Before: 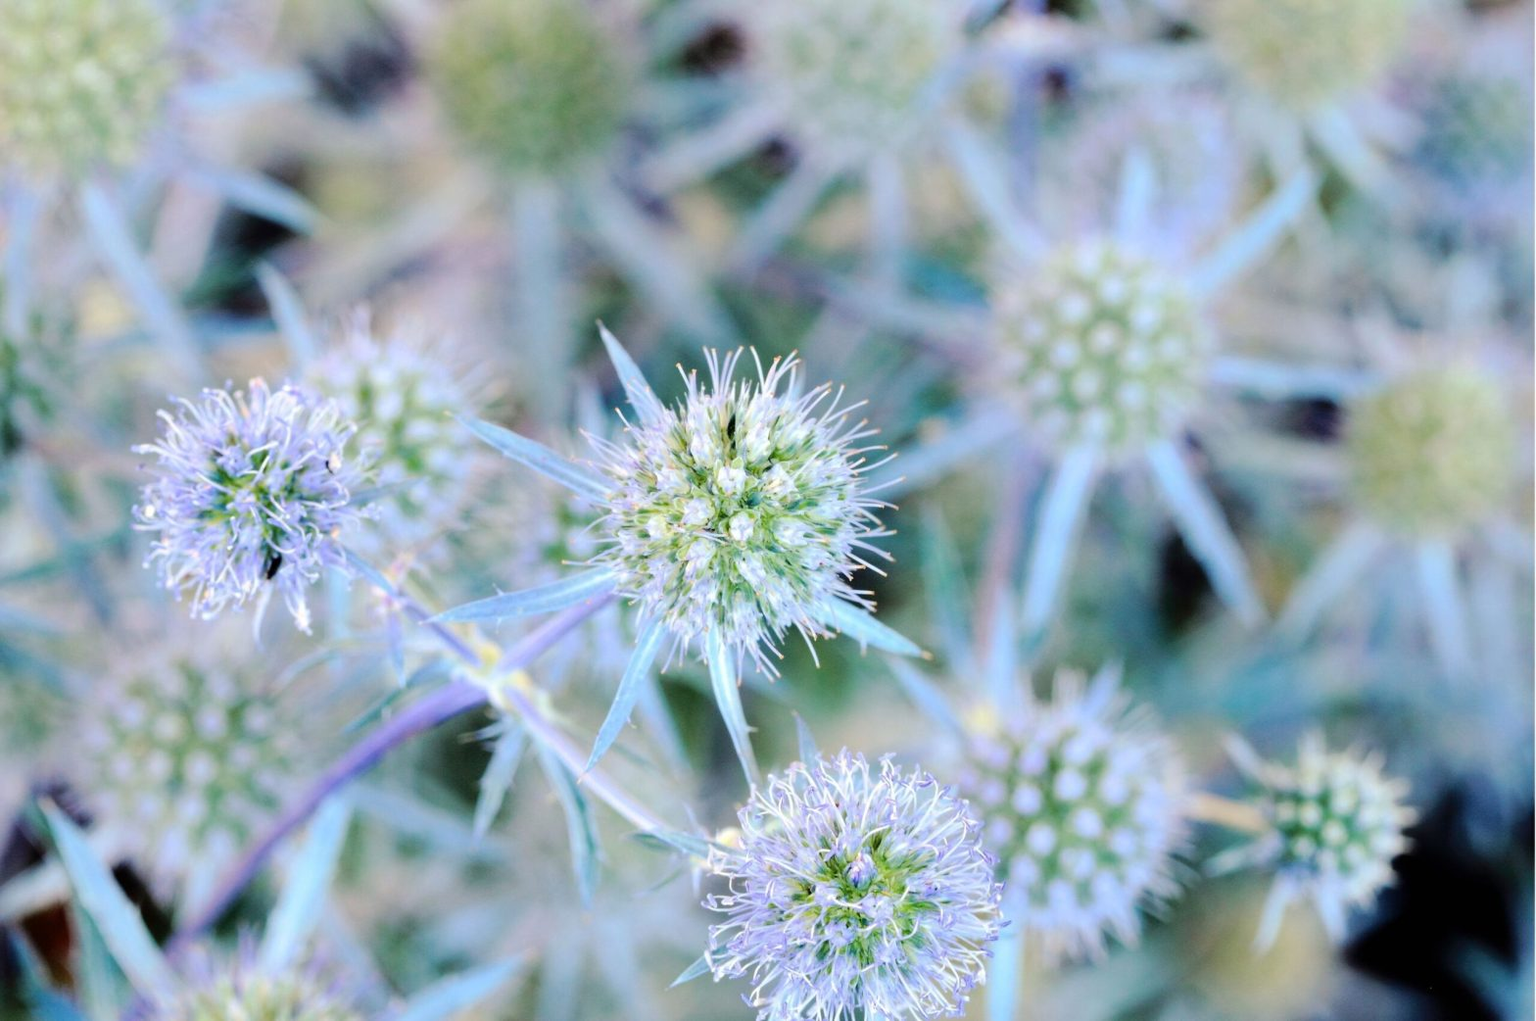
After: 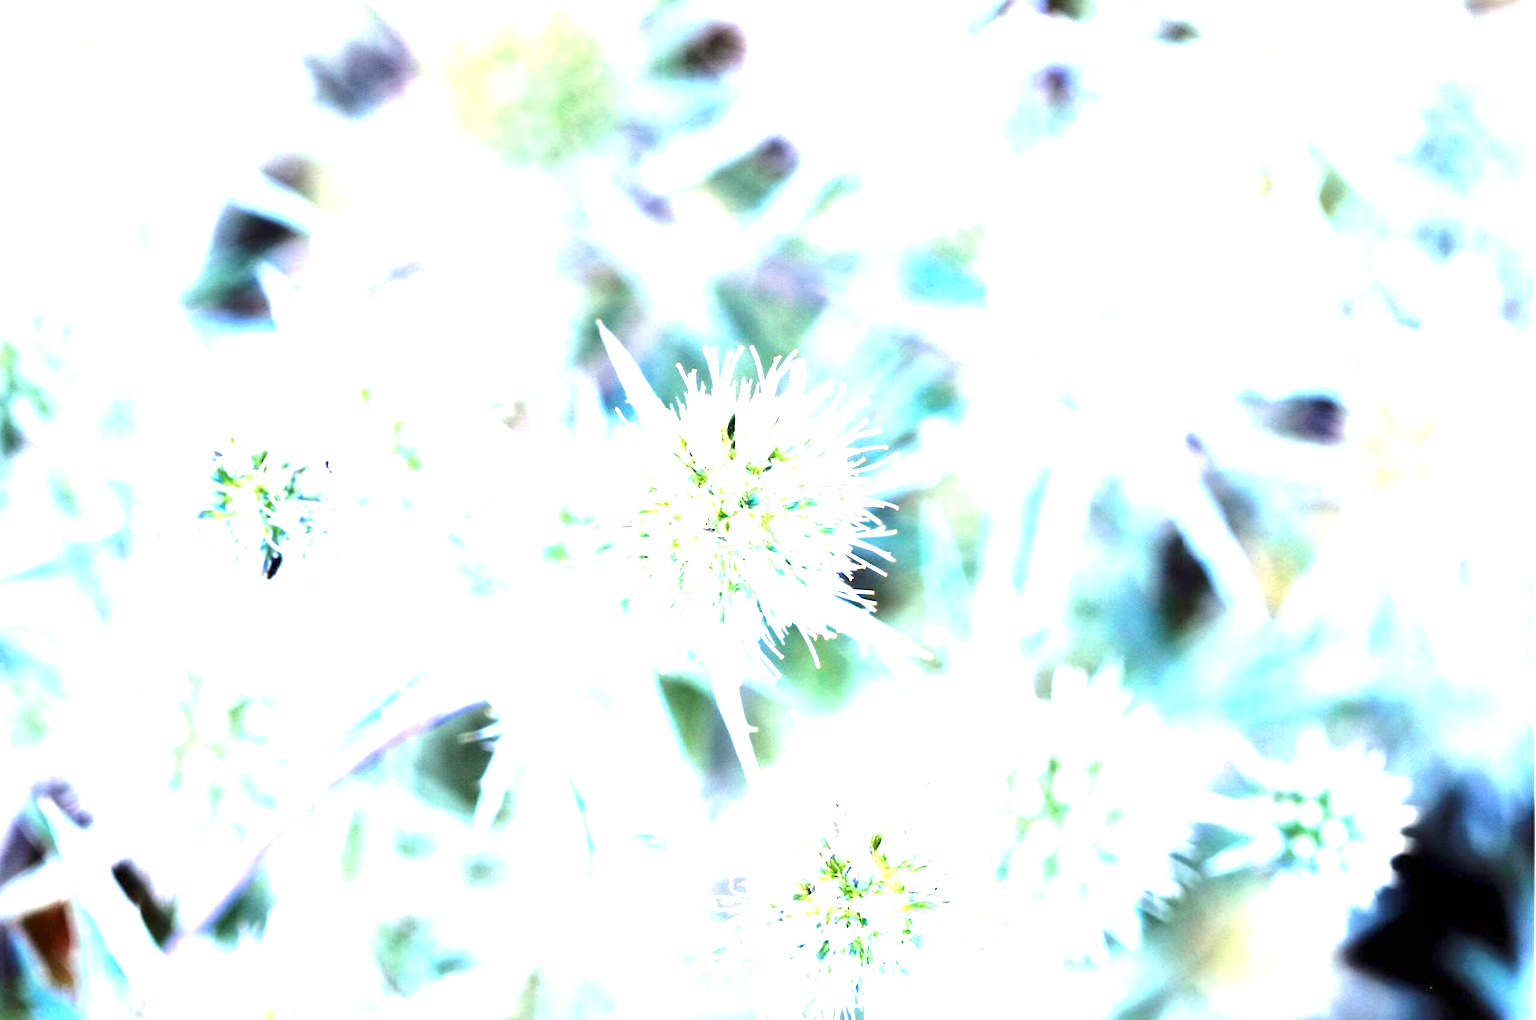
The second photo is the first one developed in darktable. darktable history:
exposure: exposure 2 EV, compensate highlight preservation false
local contrast: mode bilateral grid, contrast 20, coarseness 50, detail 120%, midtone range 0.2
